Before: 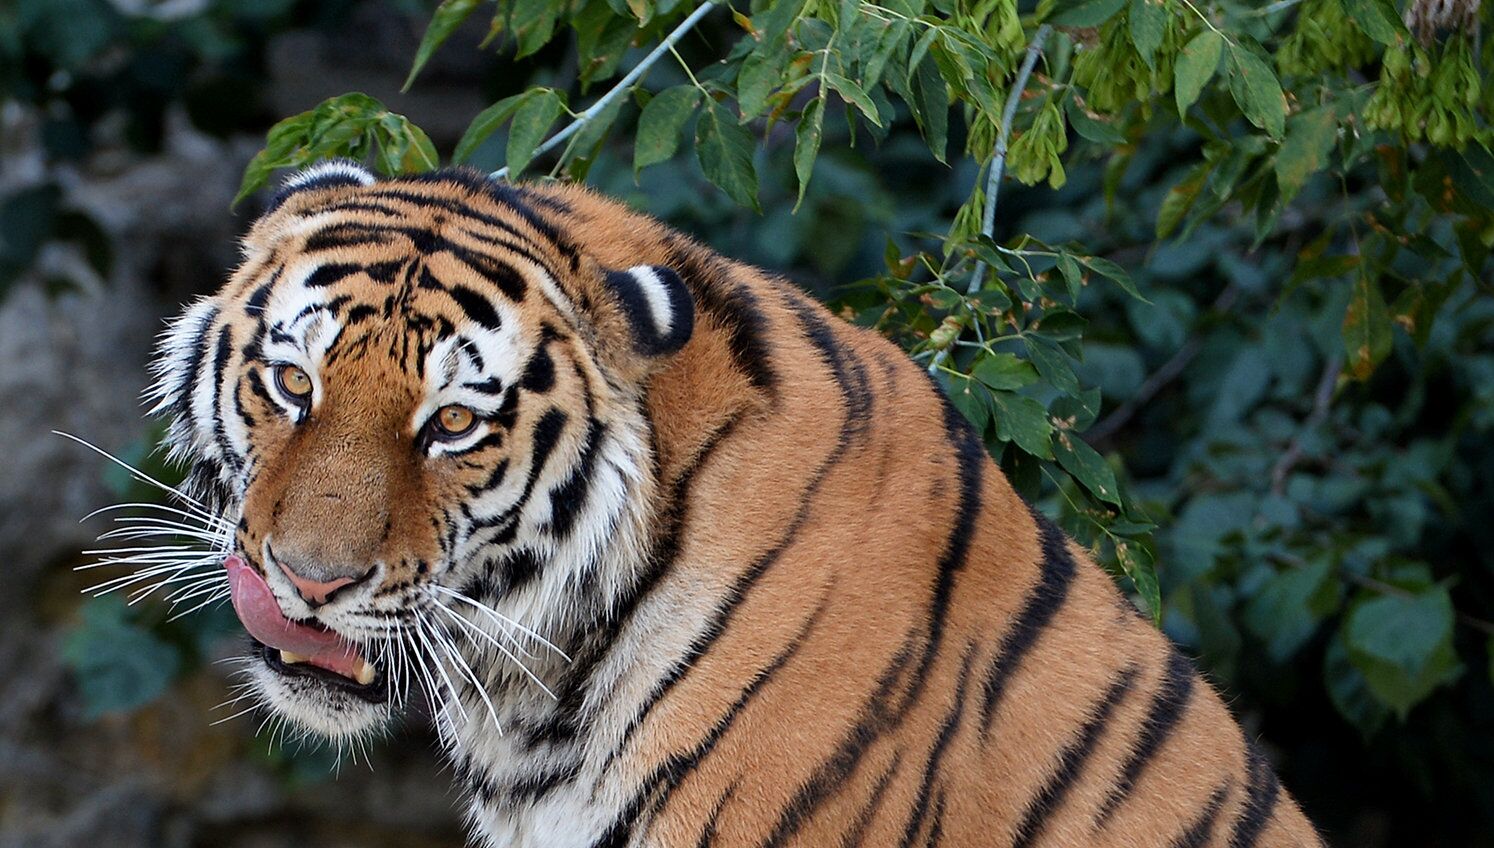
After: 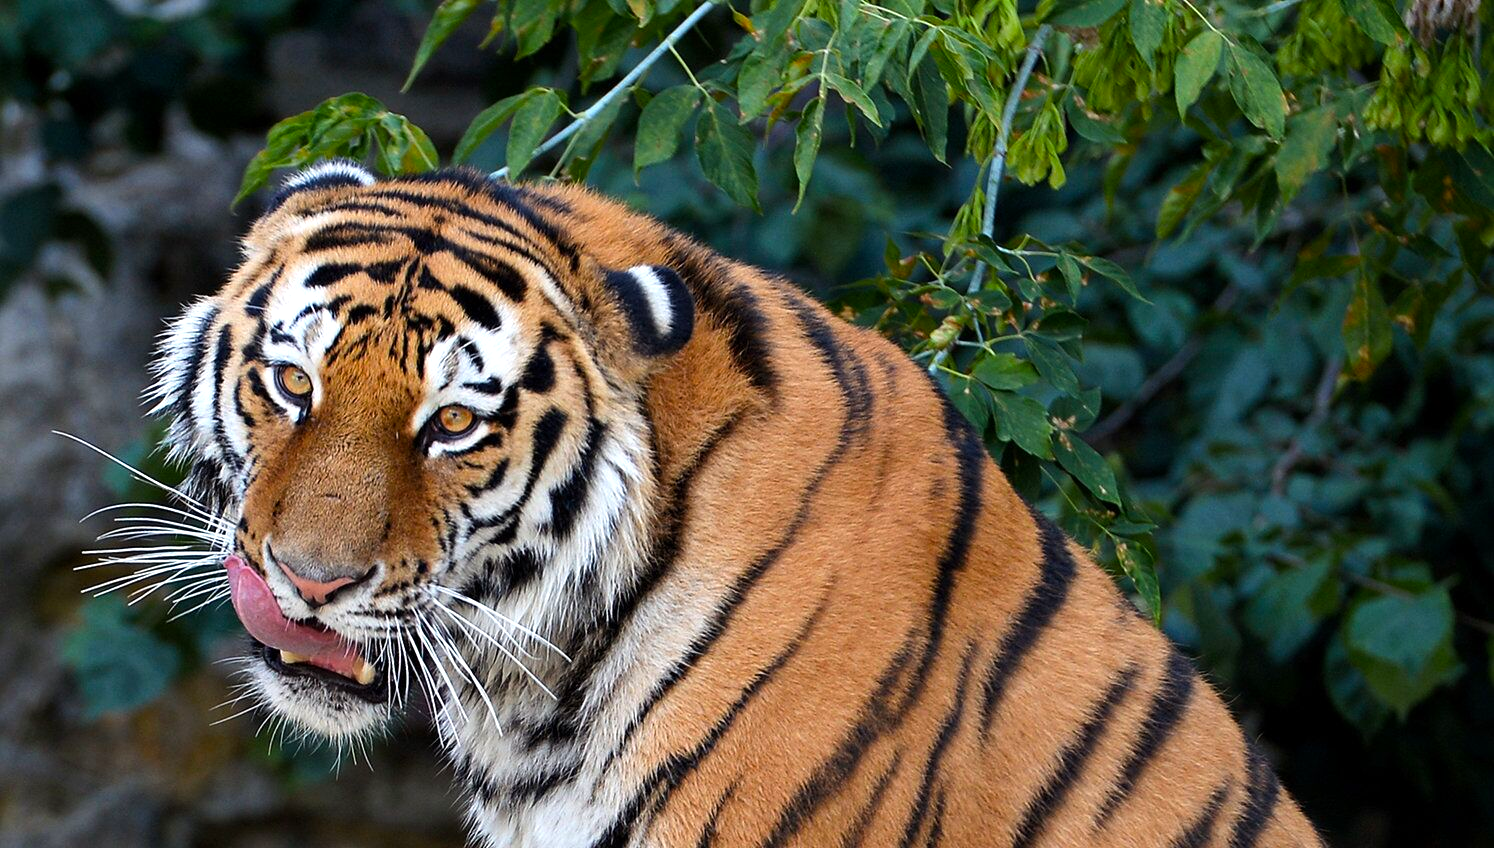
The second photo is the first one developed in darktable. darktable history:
color balance rgb: perceptual saturation grading › global saturation 14.64%, perceptual brilliance grading › highlights 10.032%, perceptual brilliance grading › mid-tones 4.746%, global vibrance 20%
